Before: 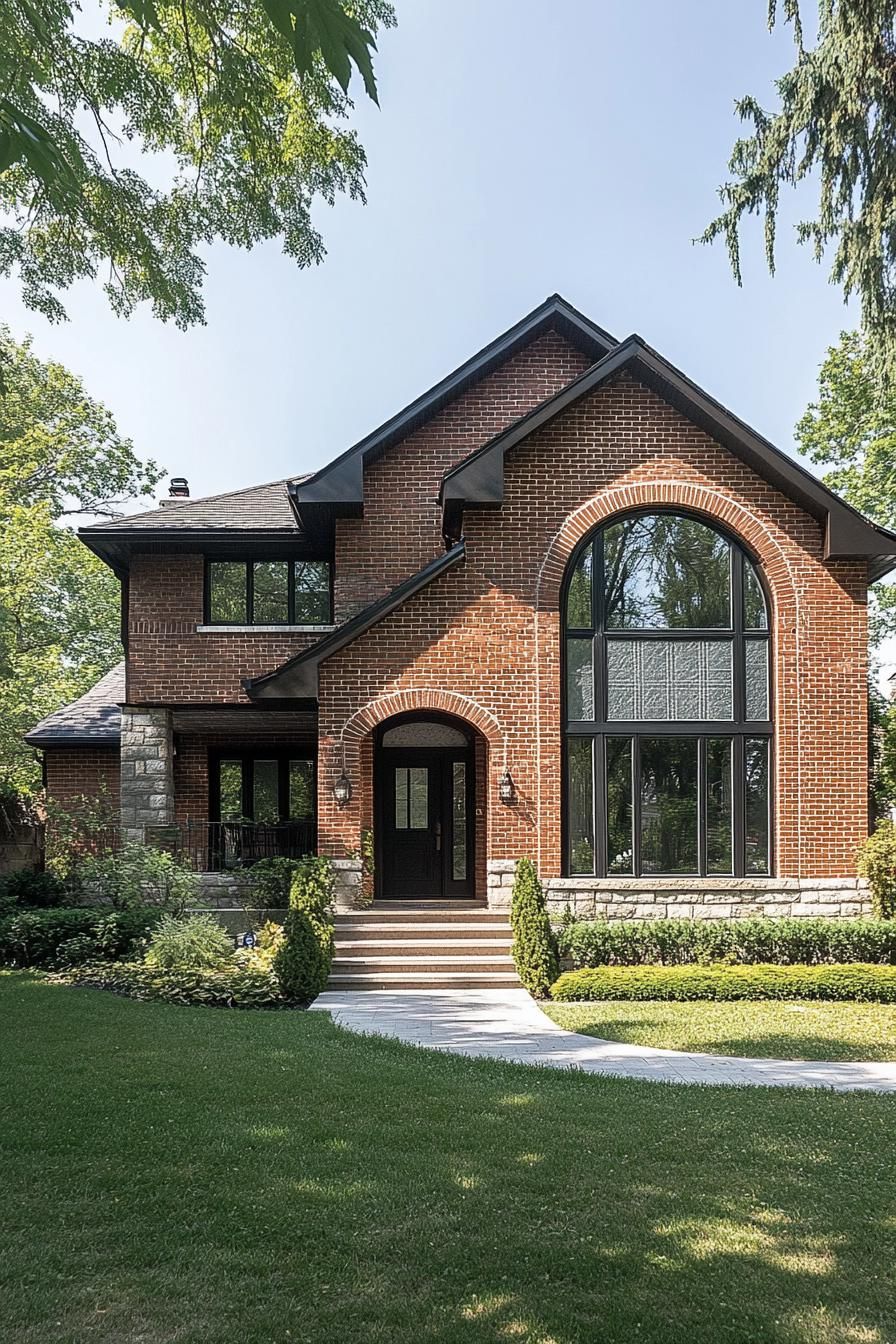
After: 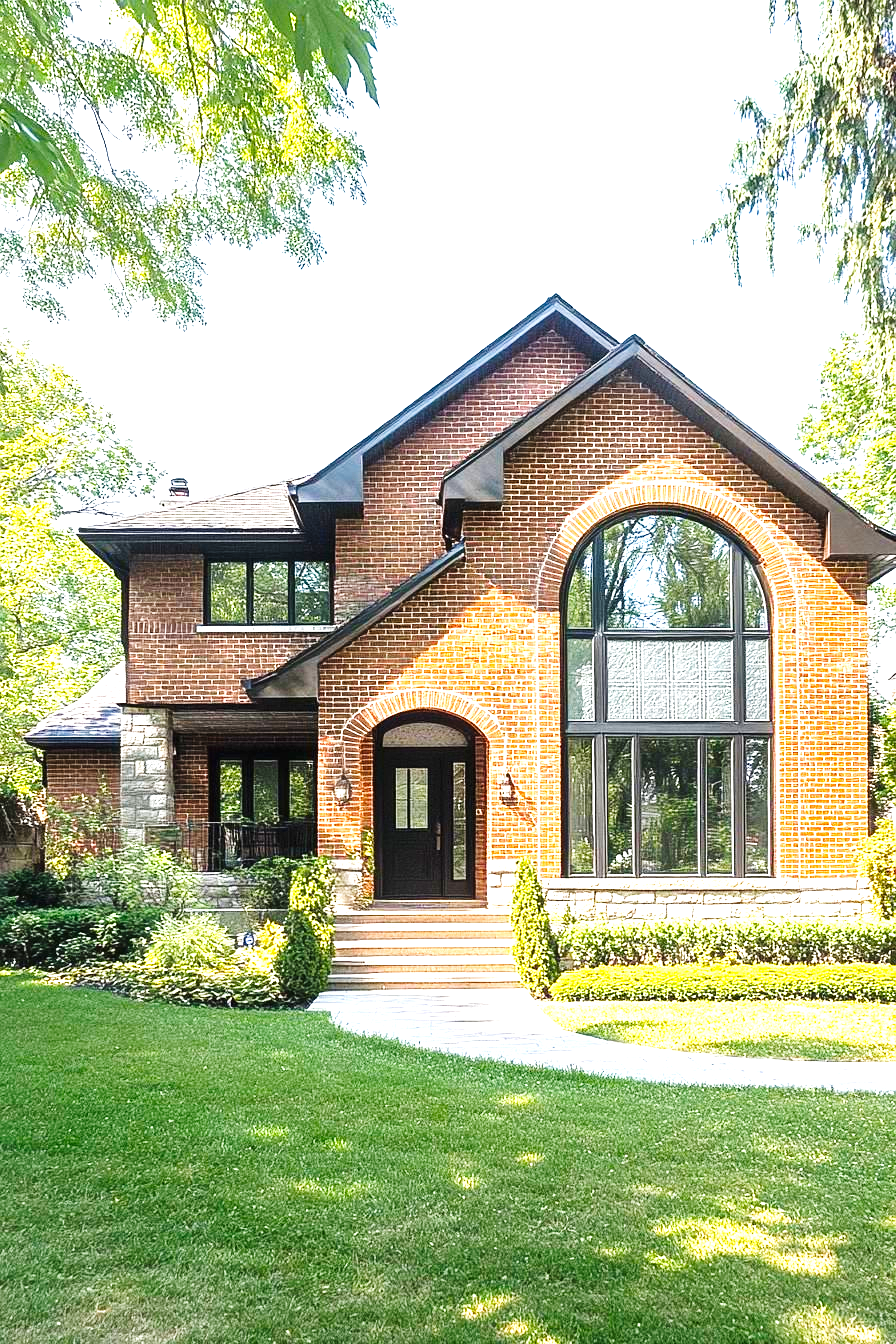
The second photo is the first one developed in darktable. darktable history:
exposure: black level correction 0, exposure 1.964 EV, compensate exposure bias true, compensate highlight preservation false
tone curve: curves: ch0 [(0, 0.011) (0.139, 0.106) (0.295, 0.271) (0.499, 0.523) (0.739, 0.782) (0.857, 0.879) (1, 0.967)]; ch1 [(0, 0) (0.291, 0.229) (0.394, 0.365) (0.469, 0.456) (0.507, 0.504) (0.527, 0.546) (0.571, 0.614) (0.725, 0.779) (1, 1)]; ch2 [(0, 0) (0.125, 0.089) (0.35, 0.317) (0.437, 0.42) (0.502, 0.499) (0.537, 0.551) (0.613, 0.636) (1, 1)], preserve colors none
color balance rgb: shadows lift › luminance -9.752%, perceptual saturation grading › global saturation 25.922%, global vibrance 20%
